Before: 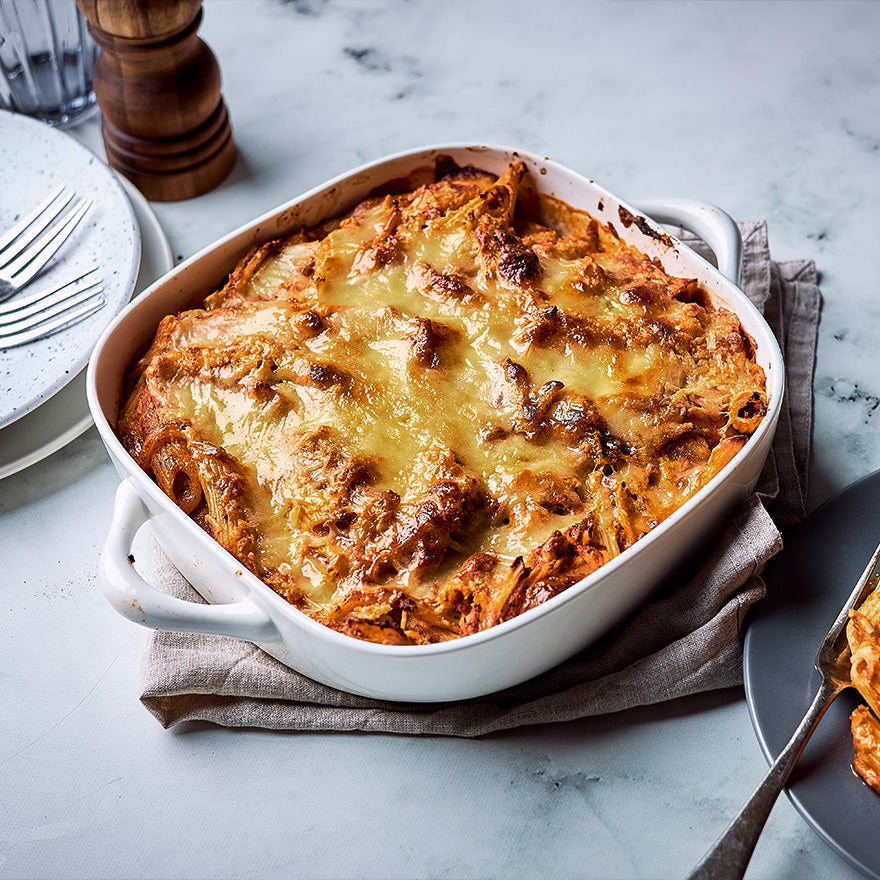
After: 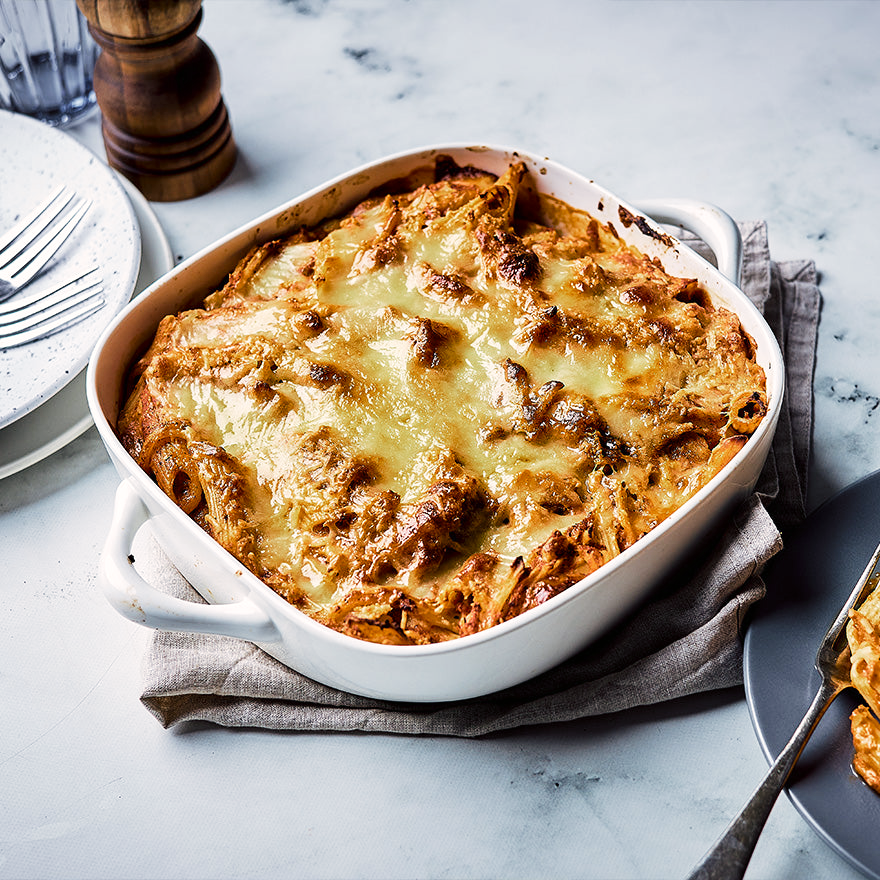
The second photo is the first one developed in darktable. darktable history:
tone curve: curves: ch0 [(0, 0) (0.003, 0.003) (0.011, 0.011) (0.025, 0.025) (0.044, 0.044) (0.069, 0.069) (0.1, 0.099) (0.136, 0.135) (0.177, 0.177) (0.224, 0.224) (0.277, 0.276) (0.335, 0.334) (0.399, 0.397) (0.468, 0.466) (0.543, 0.541) (0.623, 0.621) (0.709, 0.708) (0.801, 0.8) (0.898, 0.897) (1, 1)], preserve colors none
color look up table: target L [96.44, 97.3, 95.05, 94.81, 93.52, 91.33, 92.34, 77.79, 67.18, 65.08, 61.24, 44.3, 27.56, 200, 87.86, 85.73, 81.46, 75.08, 77.79, 73.07, 66.26, 55.79, 58.33, 50.93, 47.53, 43.72, 43.74, 33.35, 4.109, 0.258, 89.64, 71.58, 66.34, 62.27, 59.3, 57.87, 53.36, 47.55, 39.57, 32.79, 23.91, 16.52, 7.197, 96.07, 94.78, 82.65, 71.45, 52.56, 18.41], target a [-14.18, -4.685, -6.871, -19.89, -24.62, -42.63, -19.34, -34.85, -21.86, -56.21, -19.33, -40.39, -30.25, 0, -0.569, 6.732, 19.45, 33.76, 3.504, 30.46, 54.58, 74.21, 1.239, 76.5, 19.91, 48.11, 7.451, 49.39, 0.293, -0.104, 16.48, 46.1, 11.53, 75.95, 31.06, 12.08, 60.02, 60.25, 46.43, 65.49, 13.72, 34.08, 22.39, -0.359, -20.23, -24.17, -6.534, -12.75, -14.98], target b [32.16, 2.045, 23.38, 16.03, 9.941, 22.26, 4.735, 44.82, -0.773, 35.58, 25.57, 22.22, 30.7, 0, 14.85, 64.34, 37.9, 18.38, 1.829, 67.45, 7.278, 68.99, 57.87, 35.19, 36.95, 51.78, 2.818, 26.07, 4.894, 0.38, -12.08, -39.6, -33.65, -34.37, -13.2, -63.24, -31.78, -2.639, -9.878, -90.05, -41.95, -66.11, -18.65, -2.78, -6.175, -20.89, -42.31, -39.46, -6.608], num patches 49
